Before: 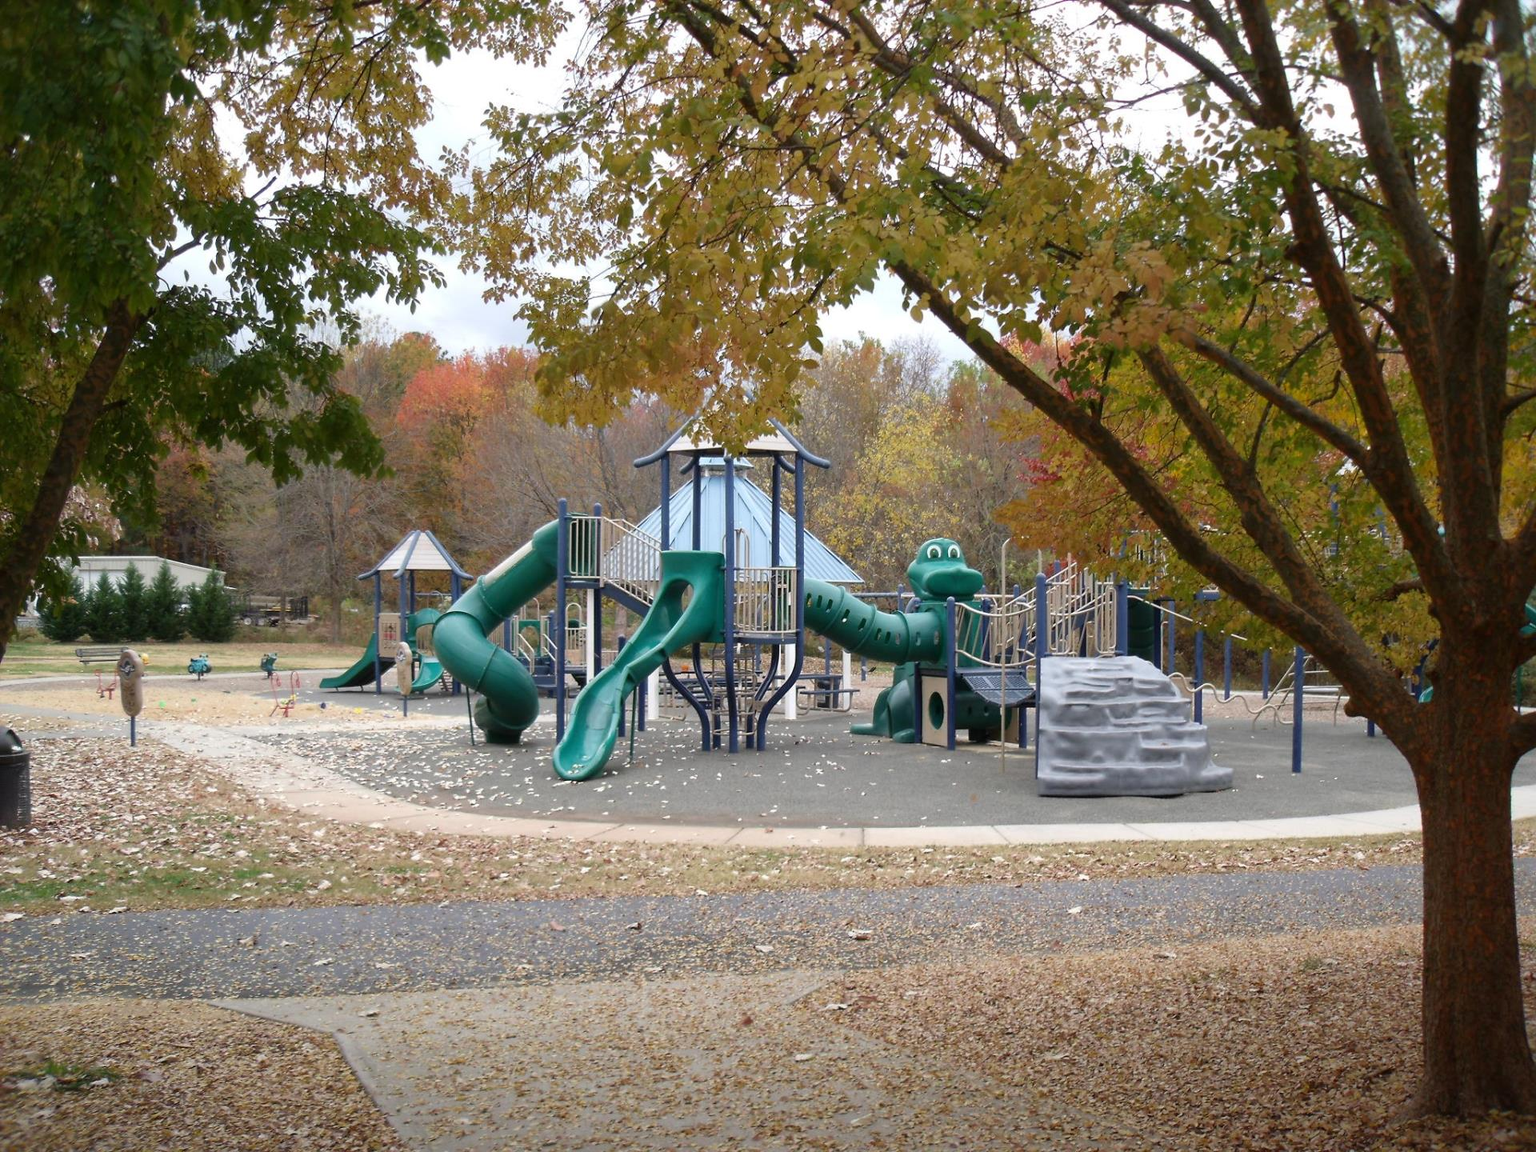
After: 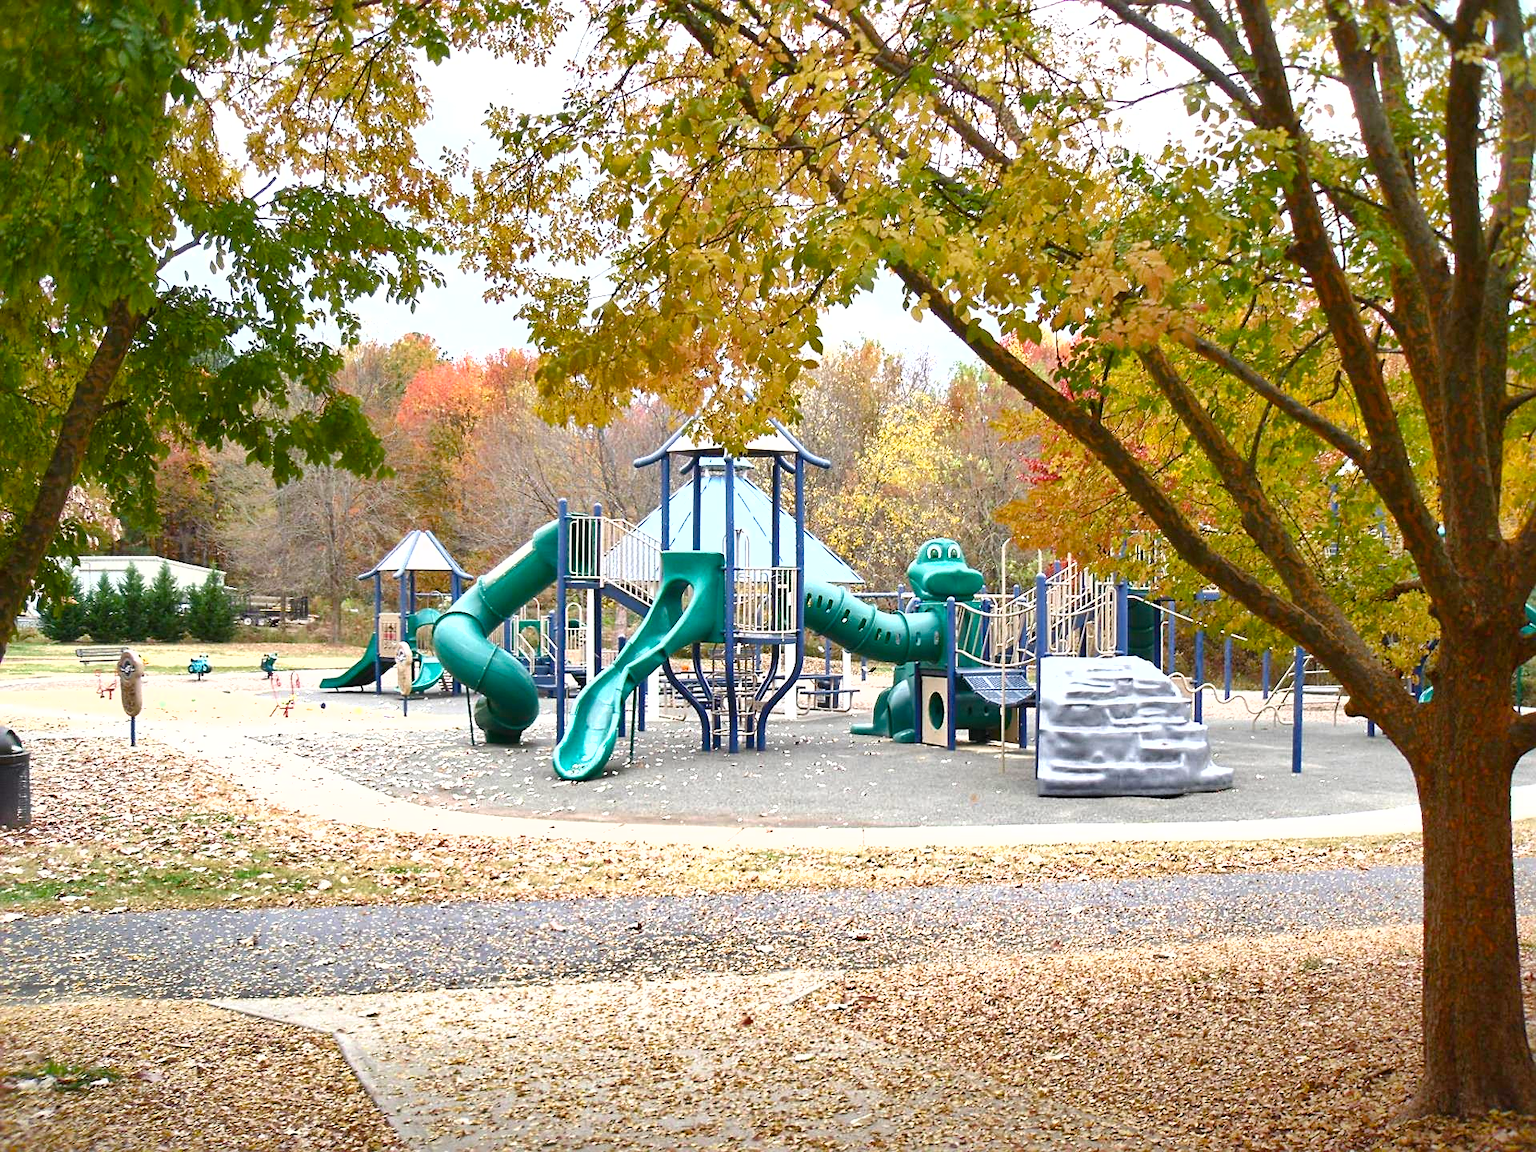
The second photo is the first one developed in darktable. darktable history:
sharpen: on, module defaults
exposure: black level correction 0, exposure 1.2 EV, compensate highlight preservation false
levels: levels [0, 0.499, 1]
shadows and highlights: shadows color adjustment 98%, highlights color adjustment 57.92%, low approximation 0.01, soften with gaussian
color balance rgb: perceptual saturation grading › global saturation 20%, perceptual saturation grading › highlights -24.812%, perceptual saturation grading › shadows 23.999%, global vibrance 20%
